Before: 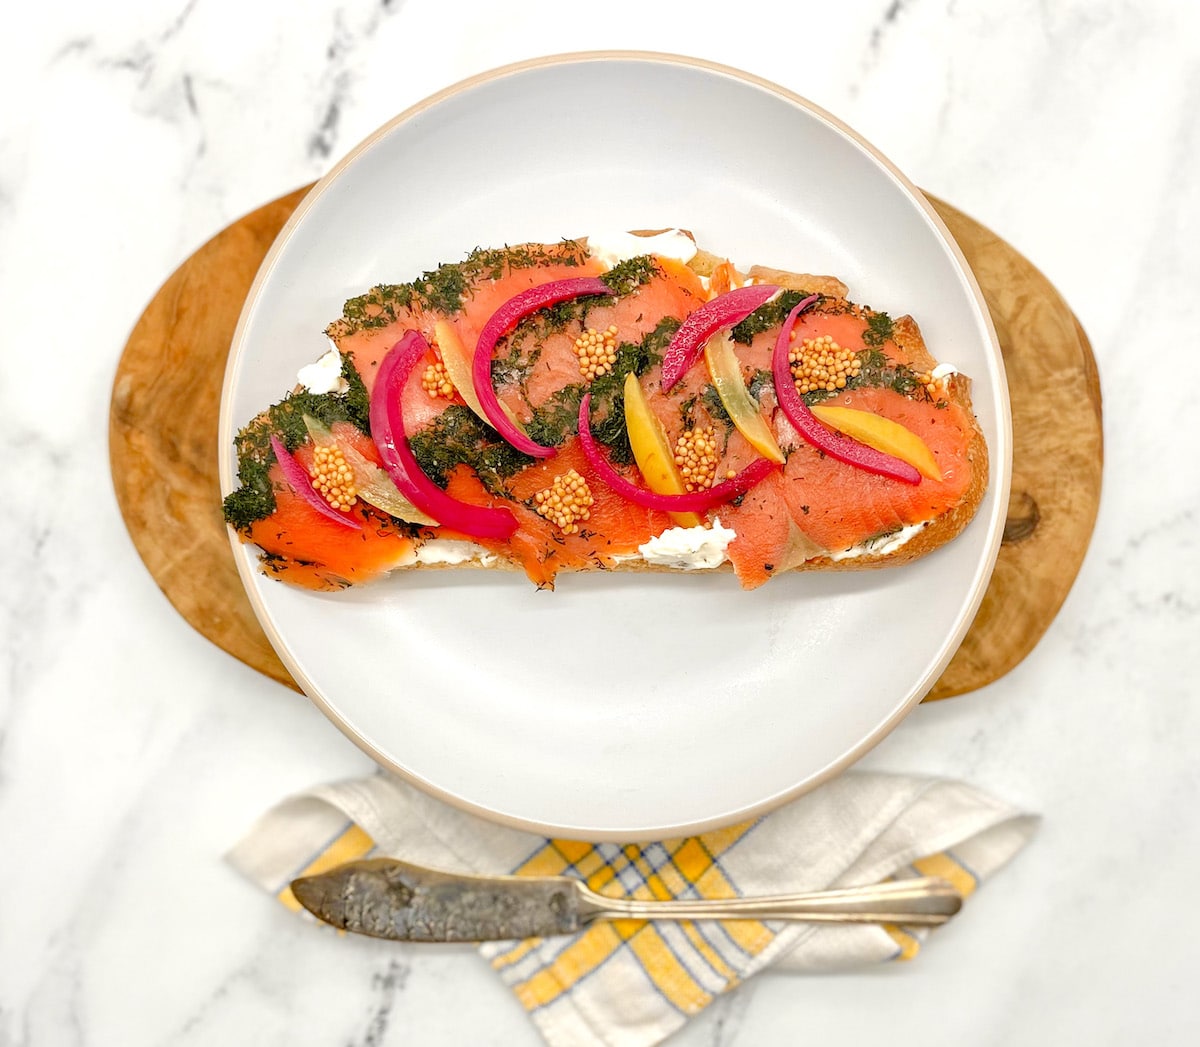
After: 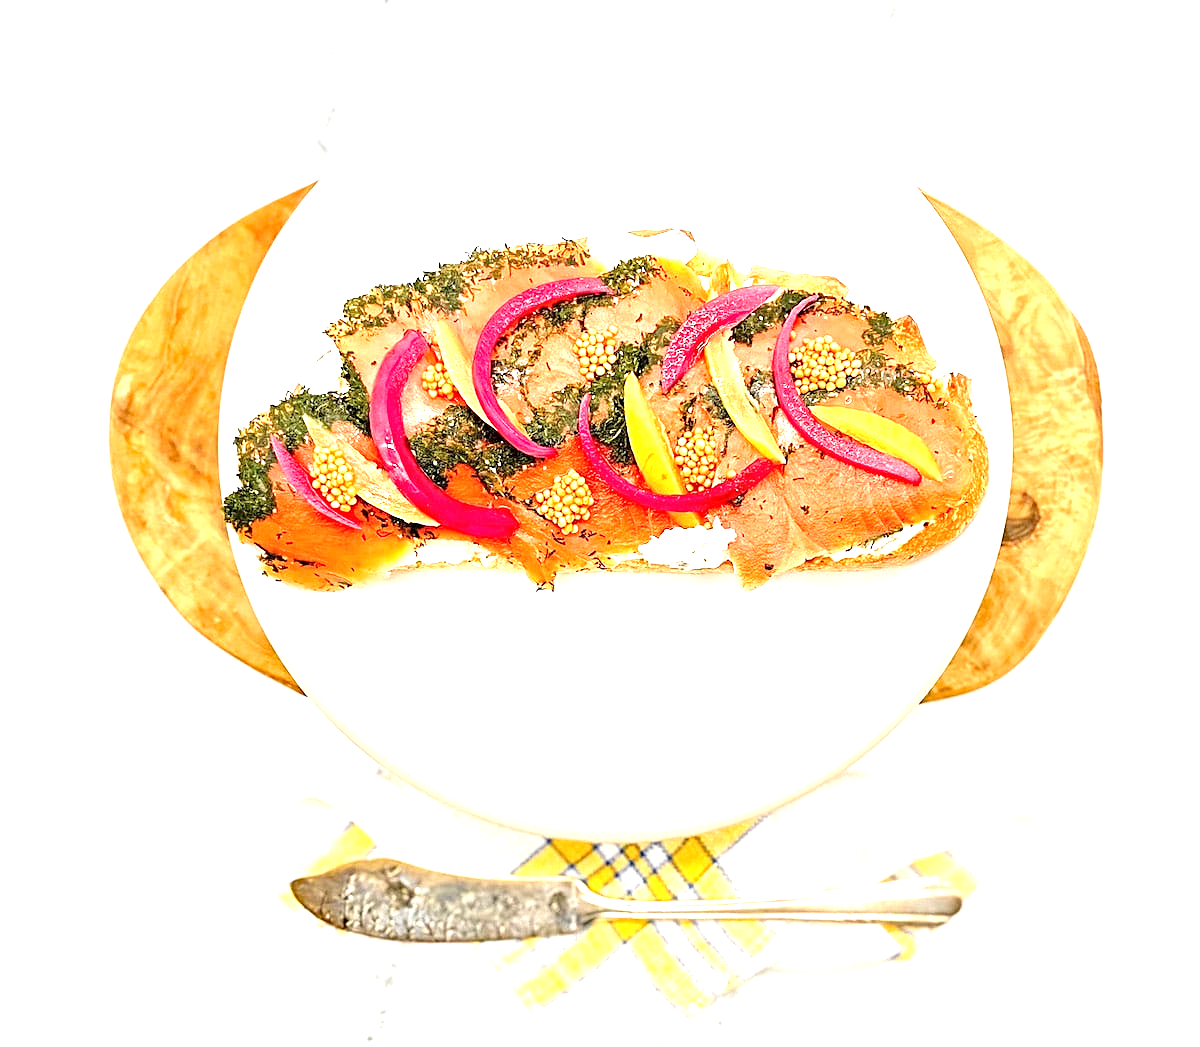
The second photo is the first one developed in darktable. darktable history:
sharpen: radius 2.536, amount 0.624
exposure: black level correction 0, exposure 1.474 EV, compensate highlight preservation false
